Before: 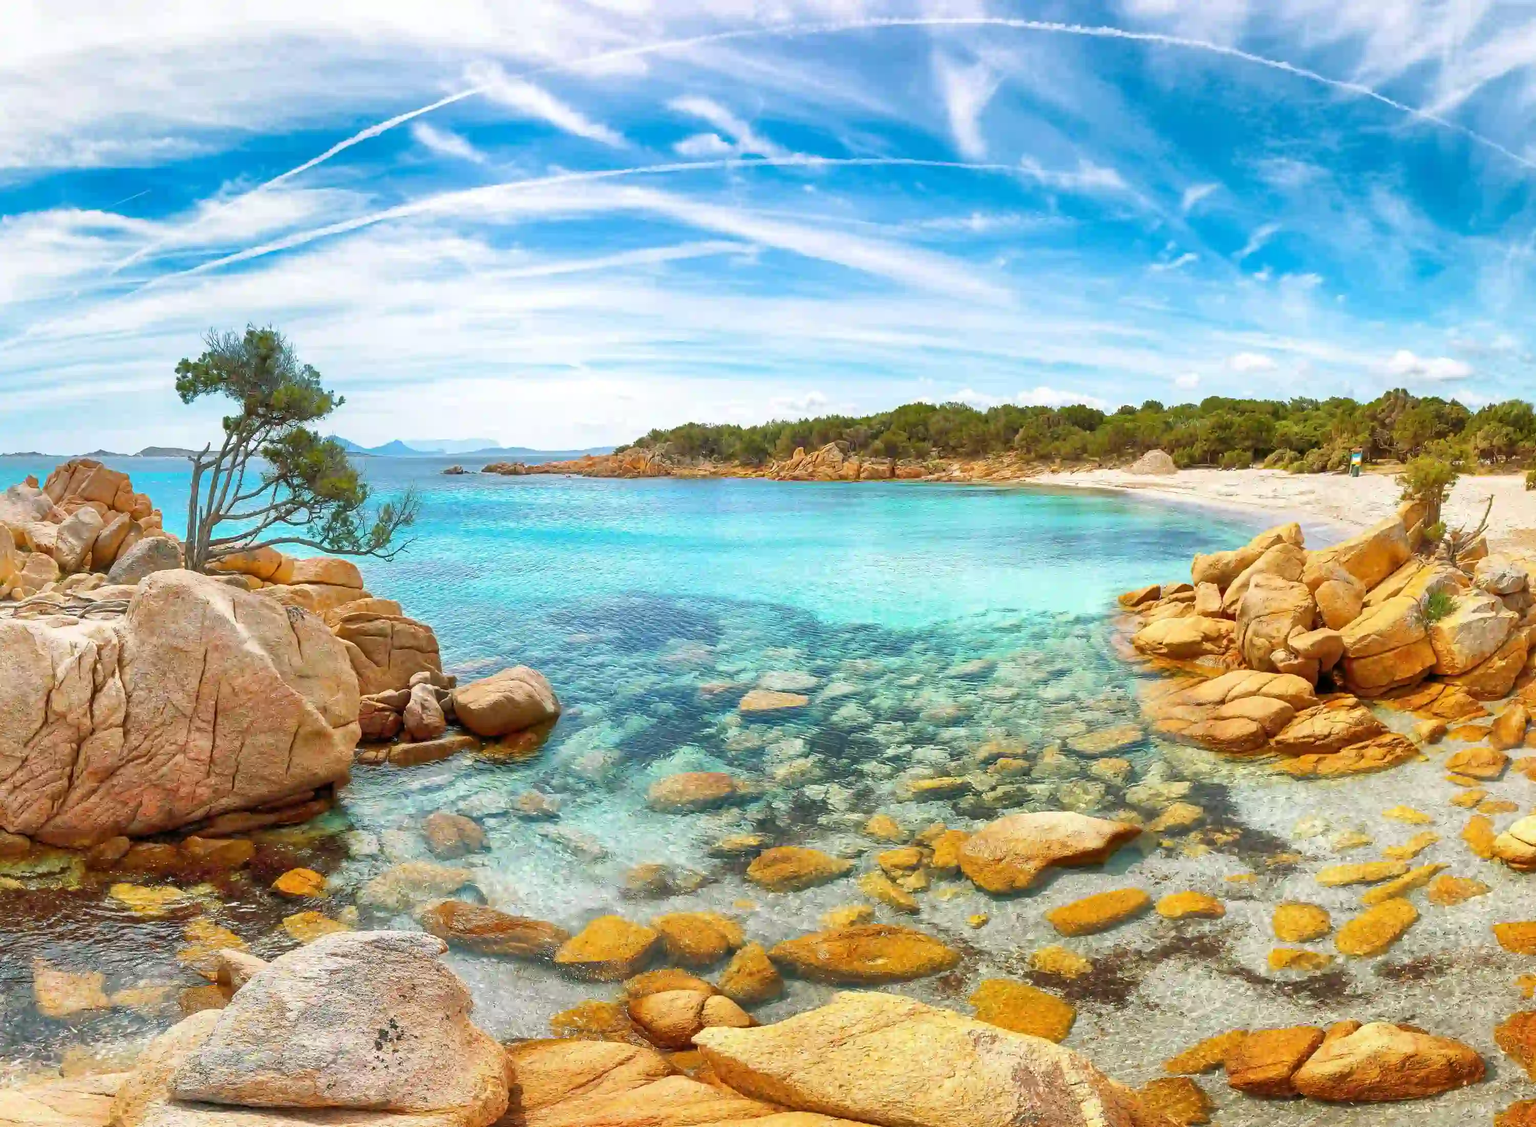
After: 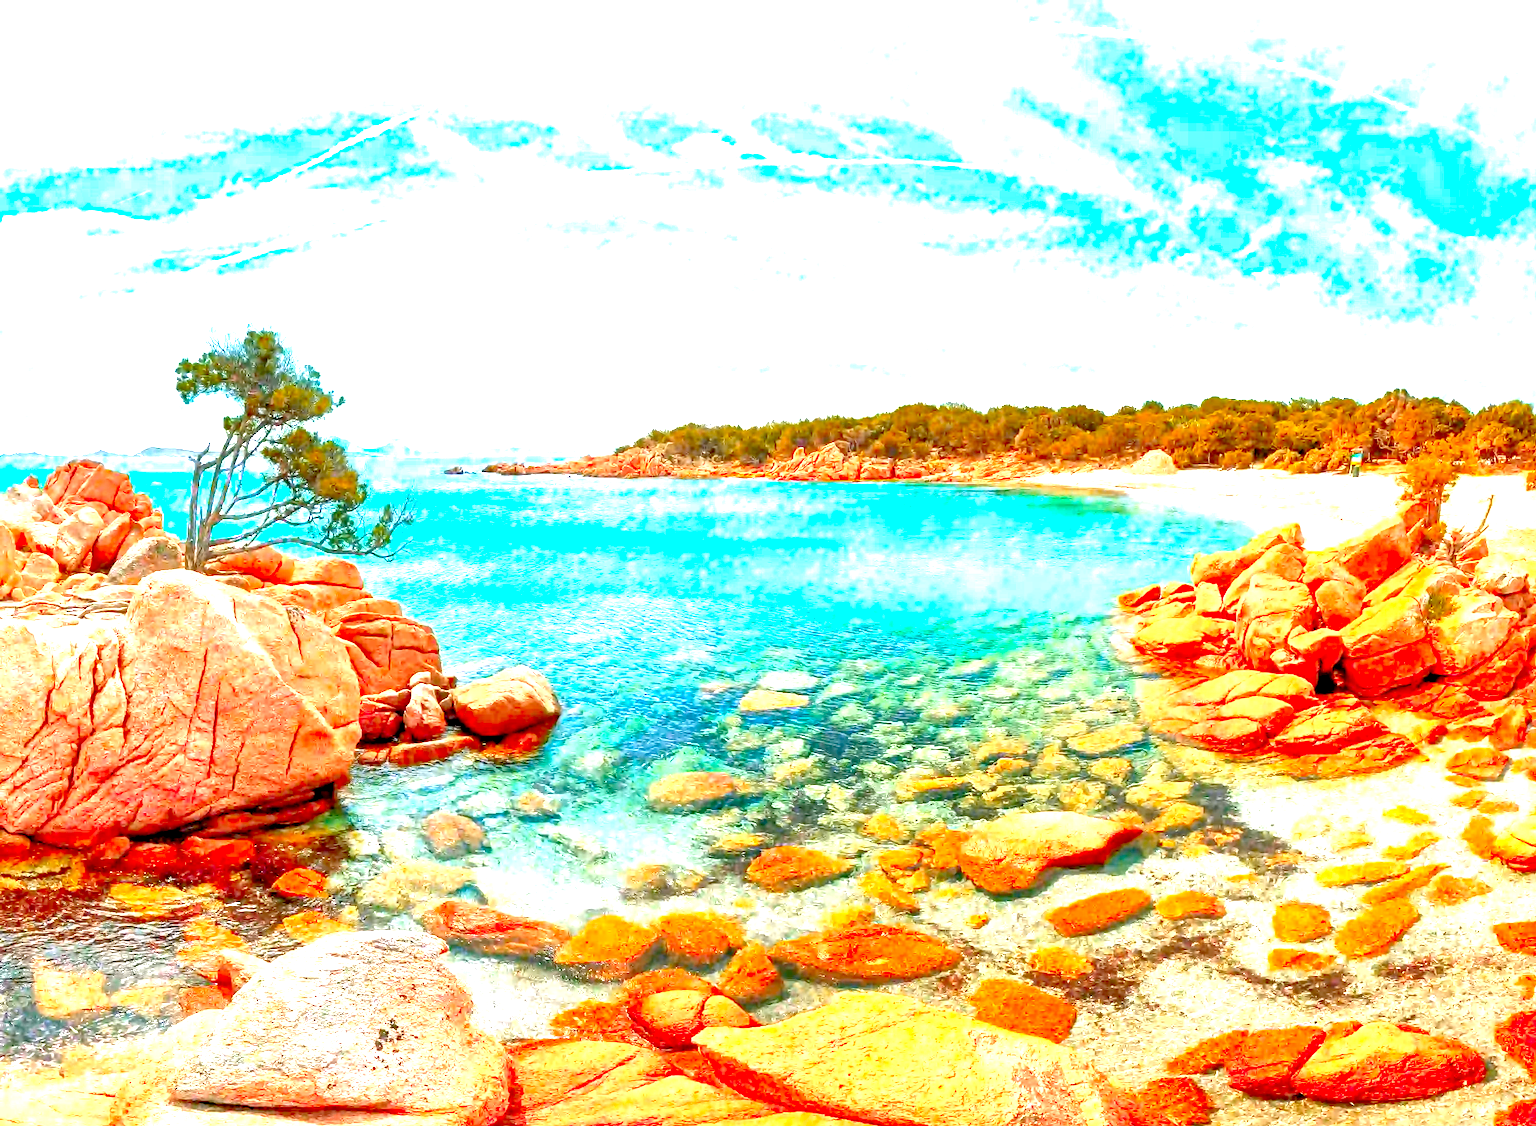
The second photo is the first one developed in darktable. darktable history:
color zones: curves: ch0 [(0.473, 0.374) (0.742, 0.784)]; ch1 [(0.354, 0.737) (0.742, 0.705)]; ch2 [(0.318, 0.421) (0.758, 0.532)]
local contrast: on, module defaults
haze removal: strength 0.25, distance 0.25, compatibility mode true, adaptive false
exposure: black level correction 0.009, exposure 1.425 EV, compensate highlight preservation false
